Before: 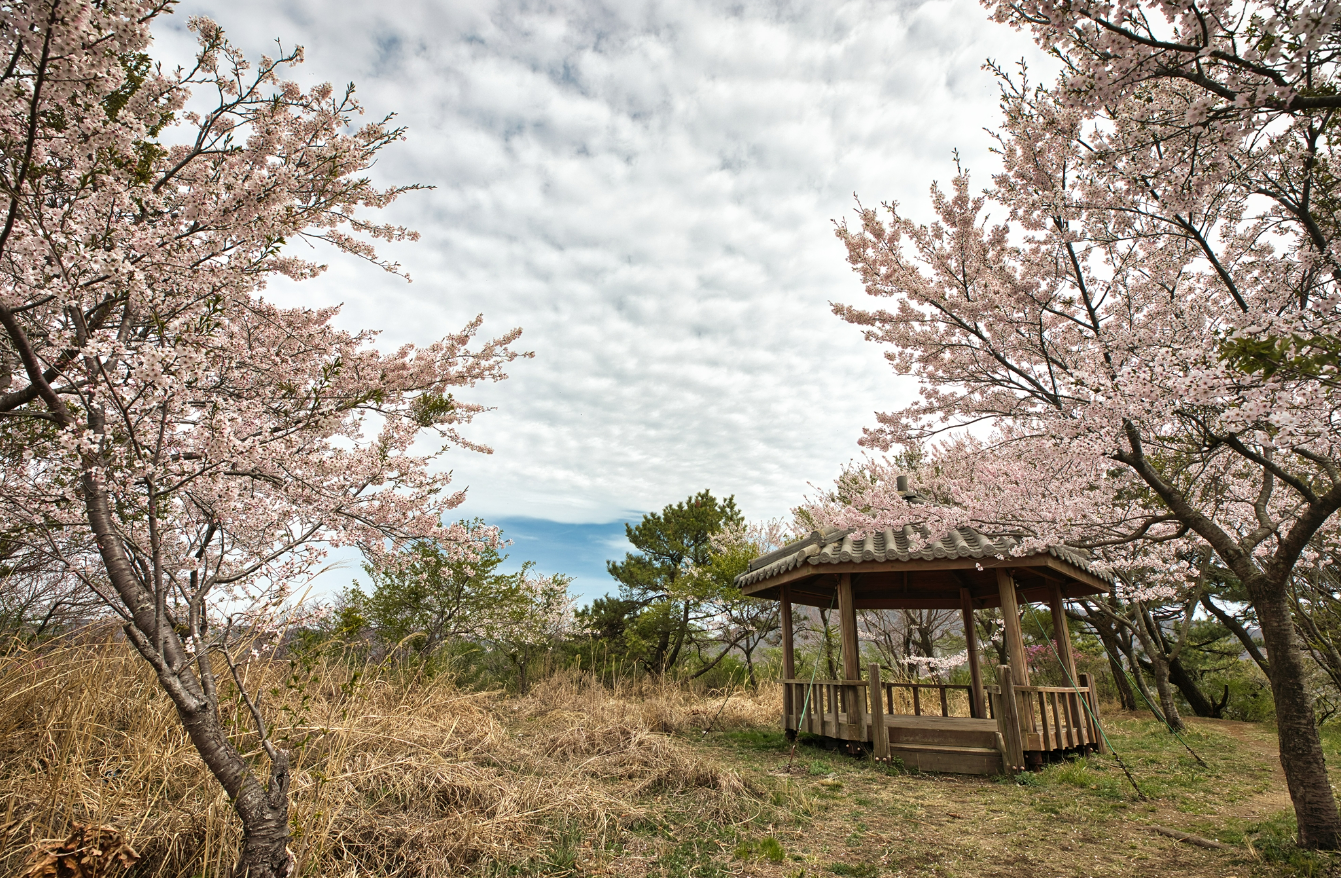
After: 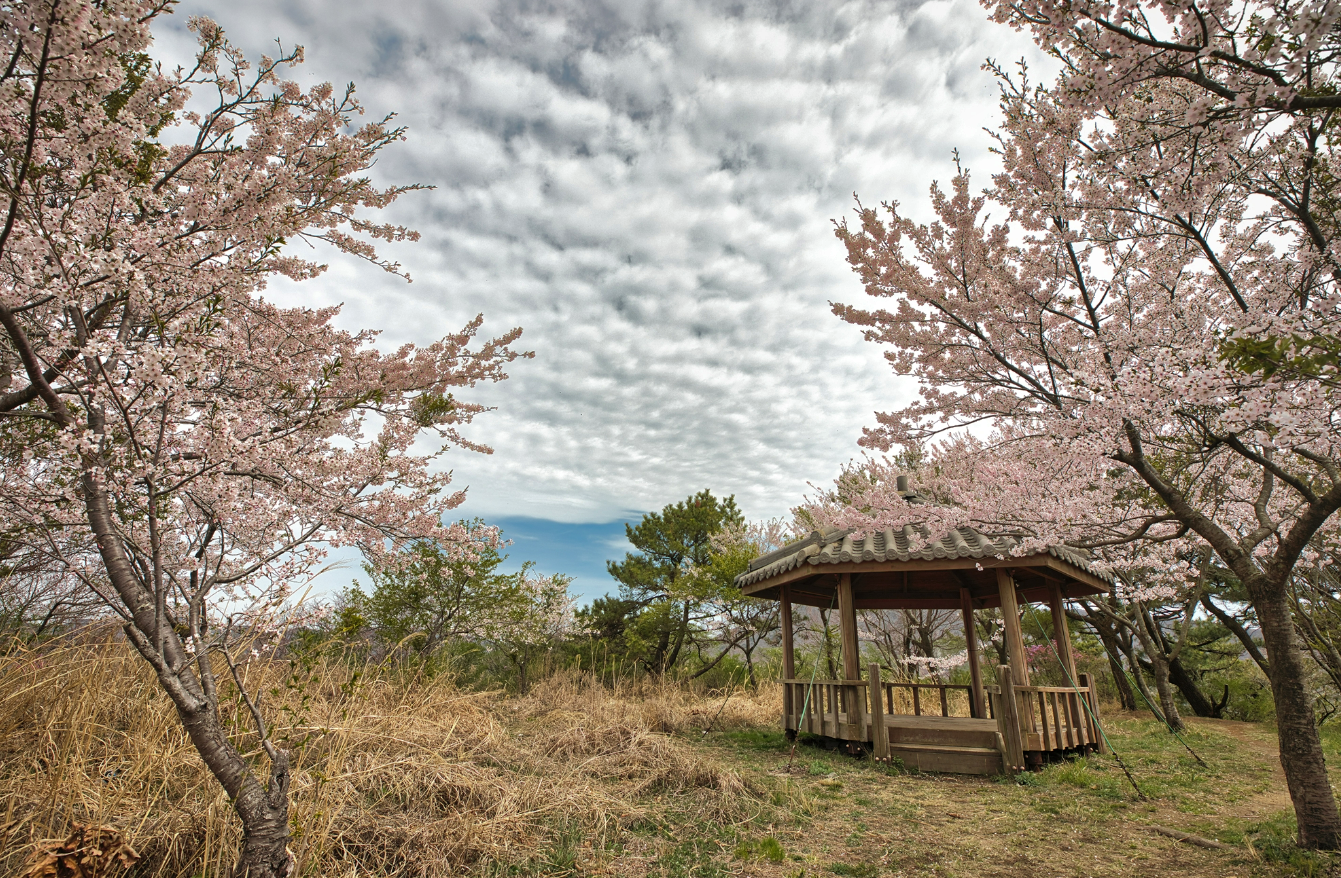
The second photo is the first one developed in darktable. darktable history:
shadows and highlights: shadows 40.13, highlights -59.69
